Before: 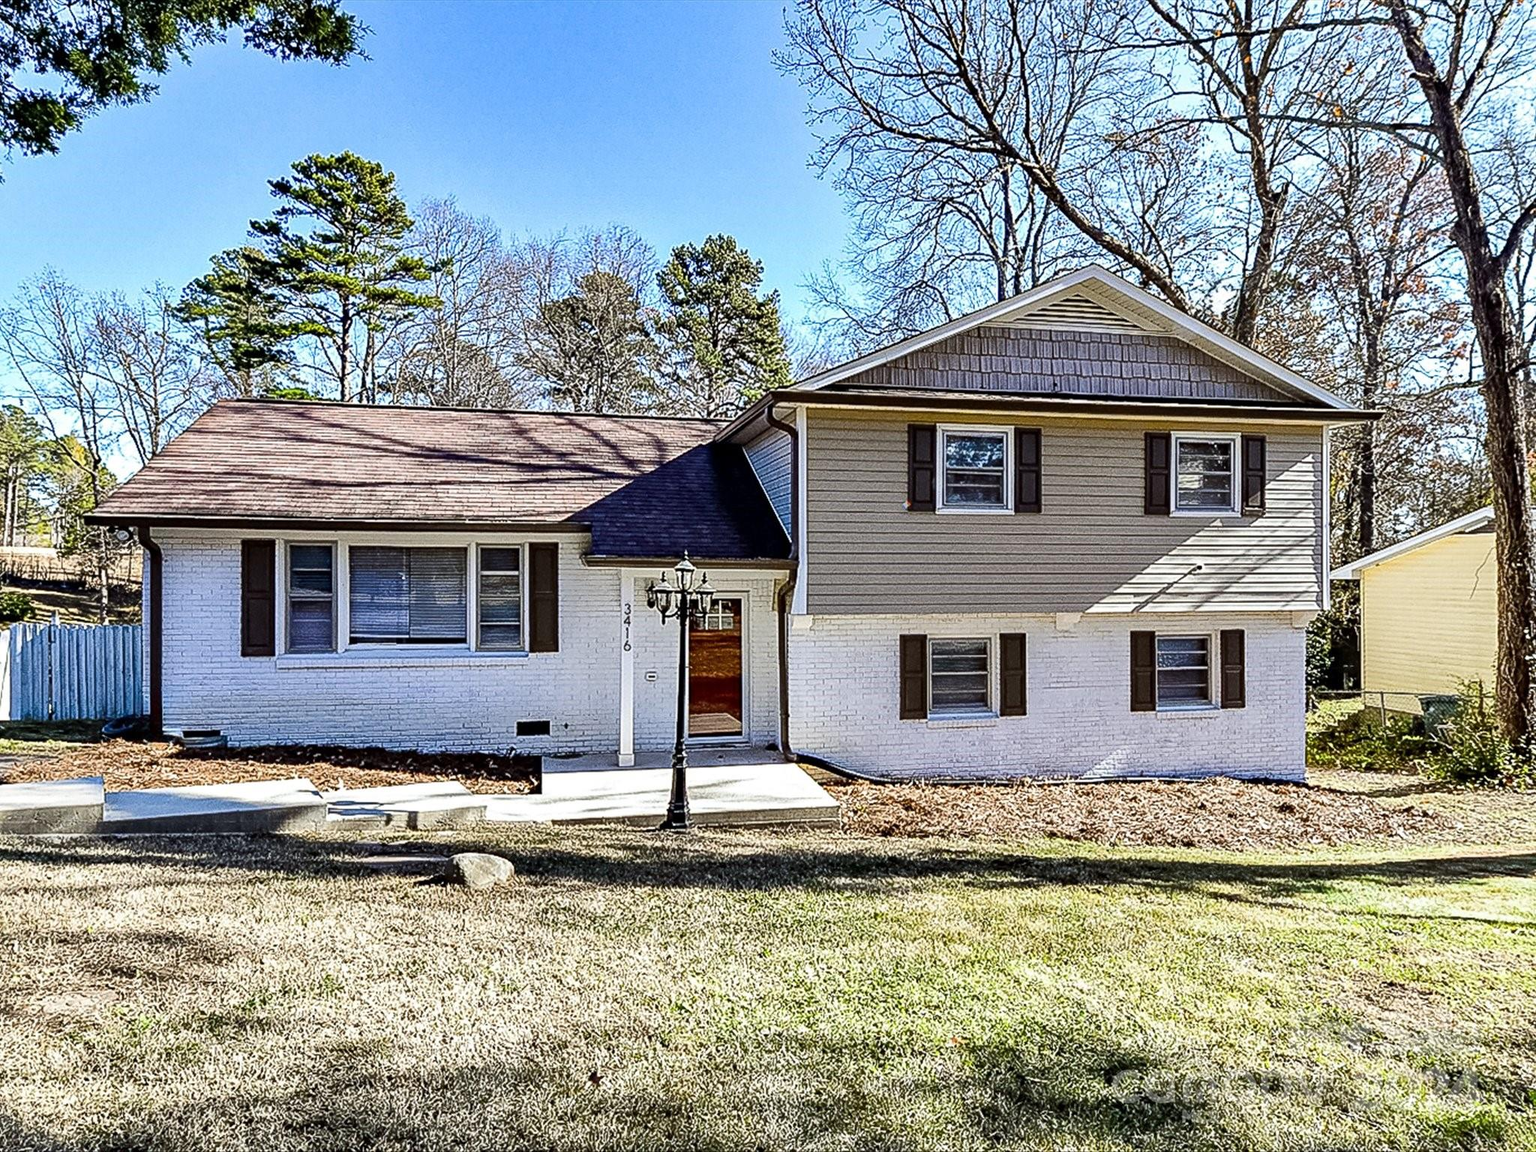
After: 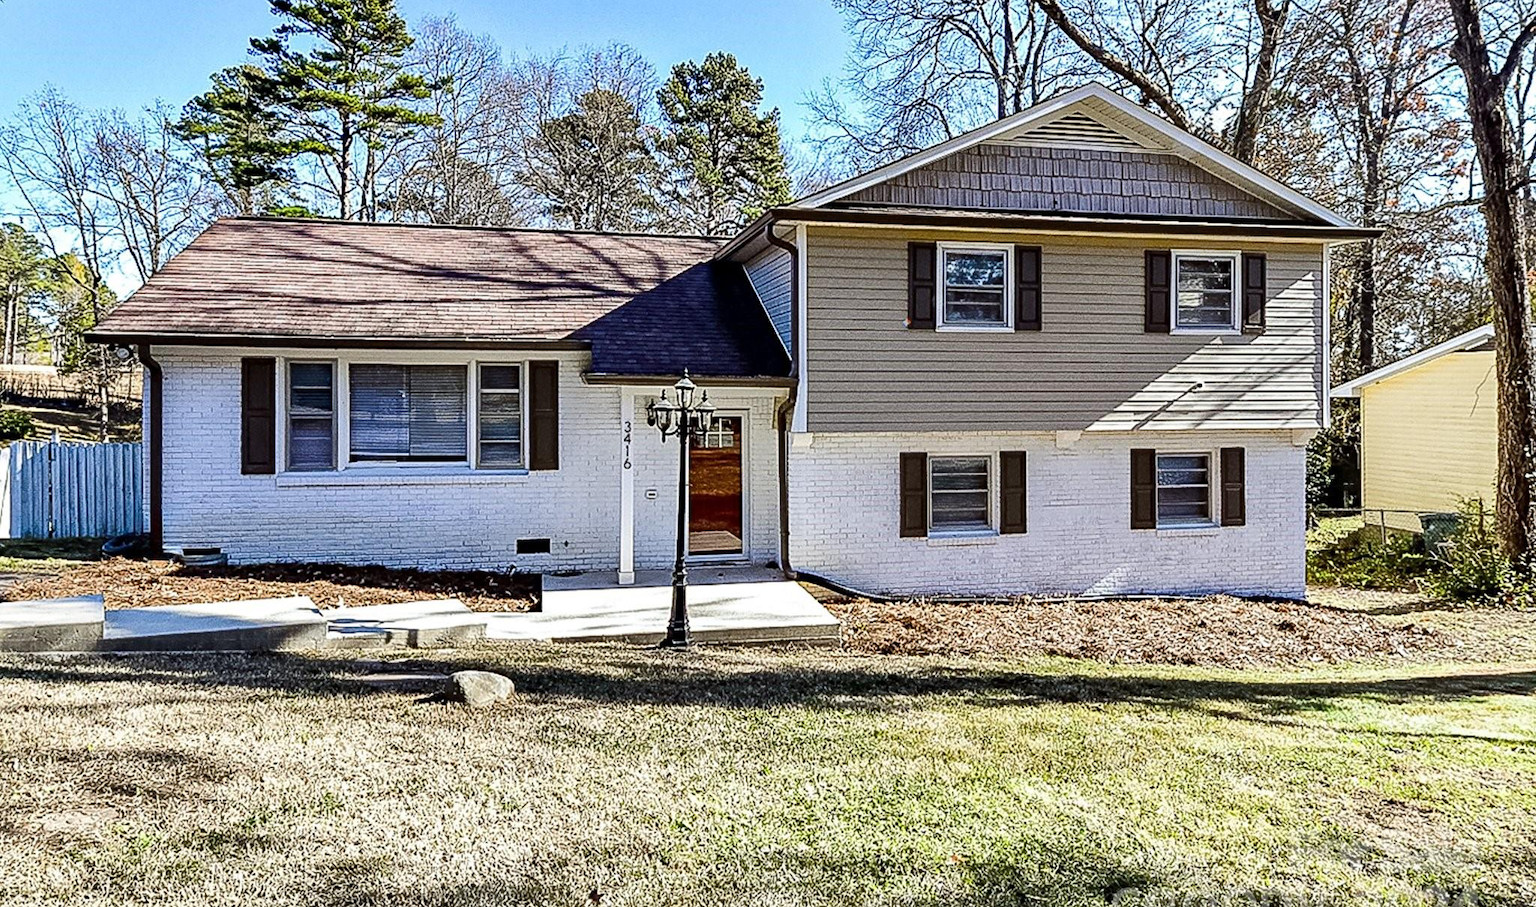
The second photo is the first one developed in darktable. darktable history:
crop and rotate: top 15.822%, bottom 5.373%
